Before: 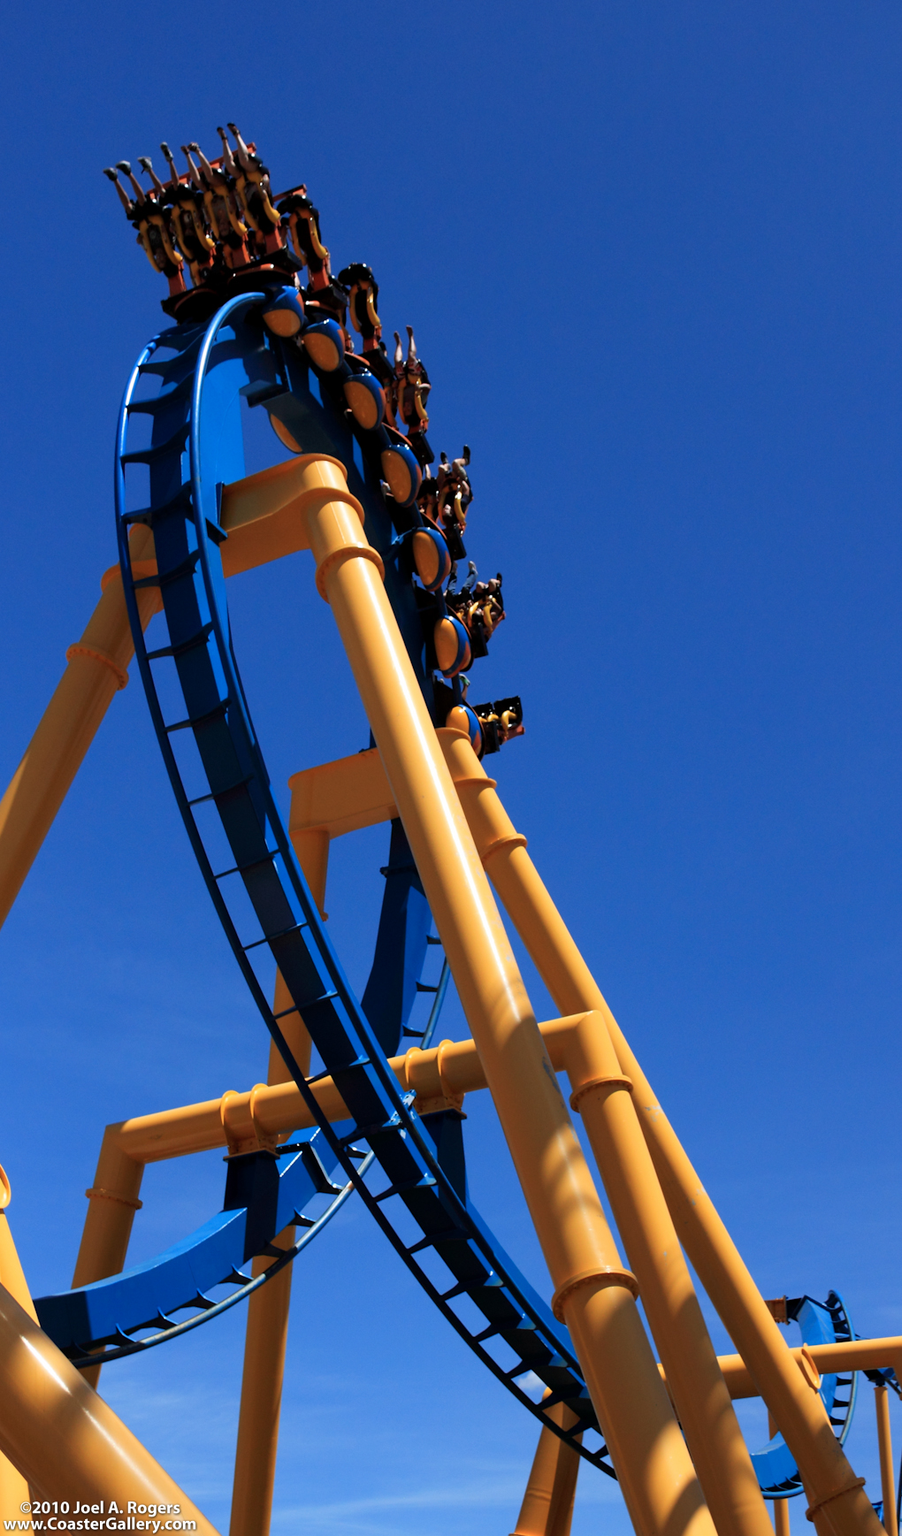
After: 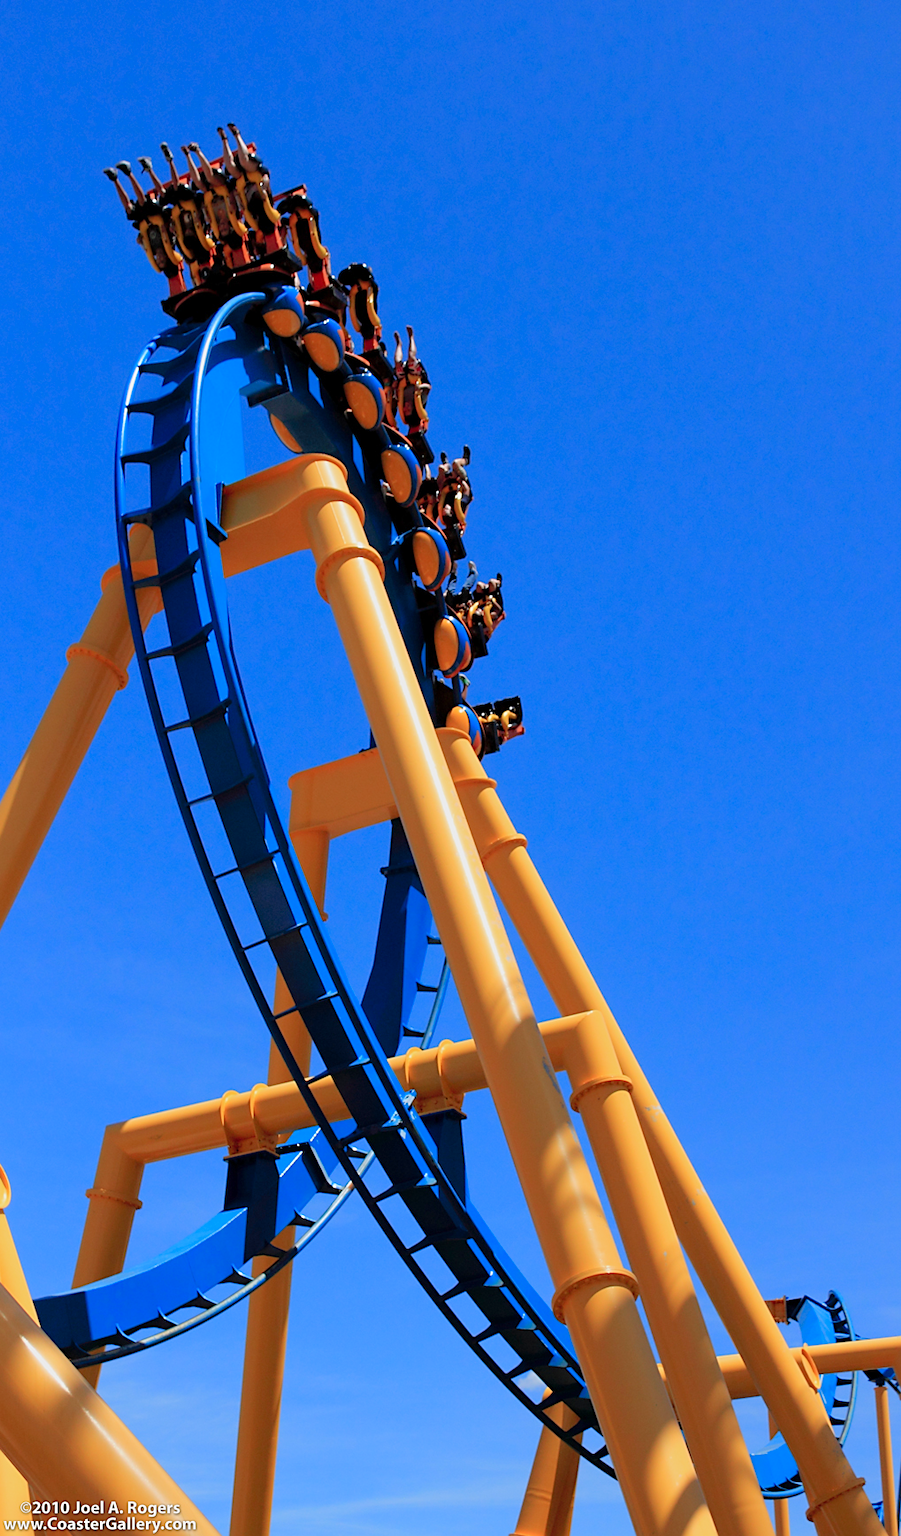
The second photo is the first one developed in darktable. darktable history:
tone curve: curves: ch0 [(0, 0) (0.004, 0.008) (0.077, 0.156) (0.169, 0.29) (0.774, 0.774) (0.988, 0.926)], color space Lab, linked channels, preserve colors none
sharpen: radius 1.882, amount 0.393, threshold 1.55
